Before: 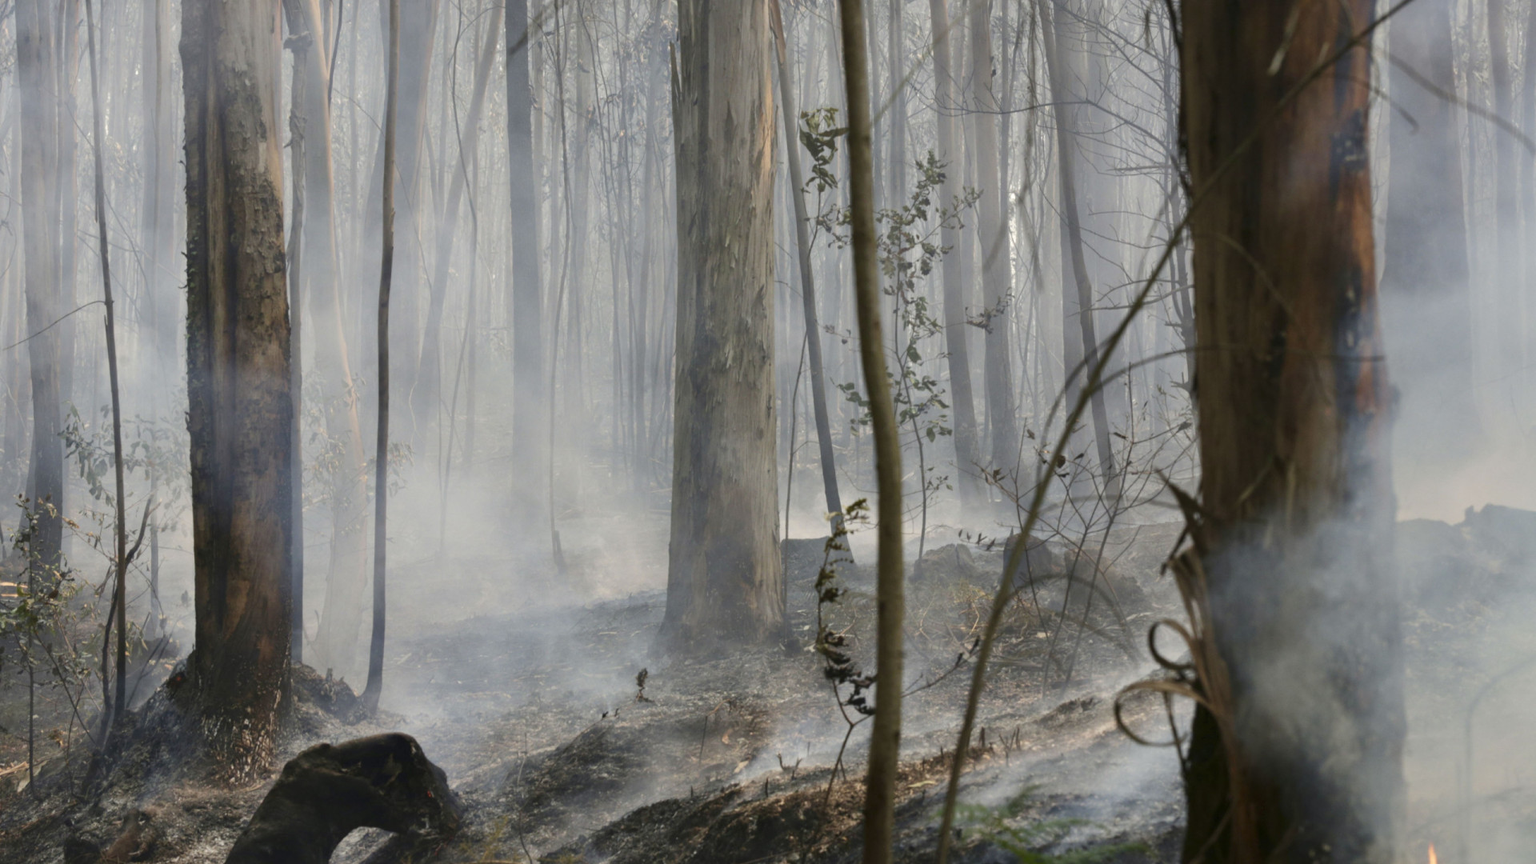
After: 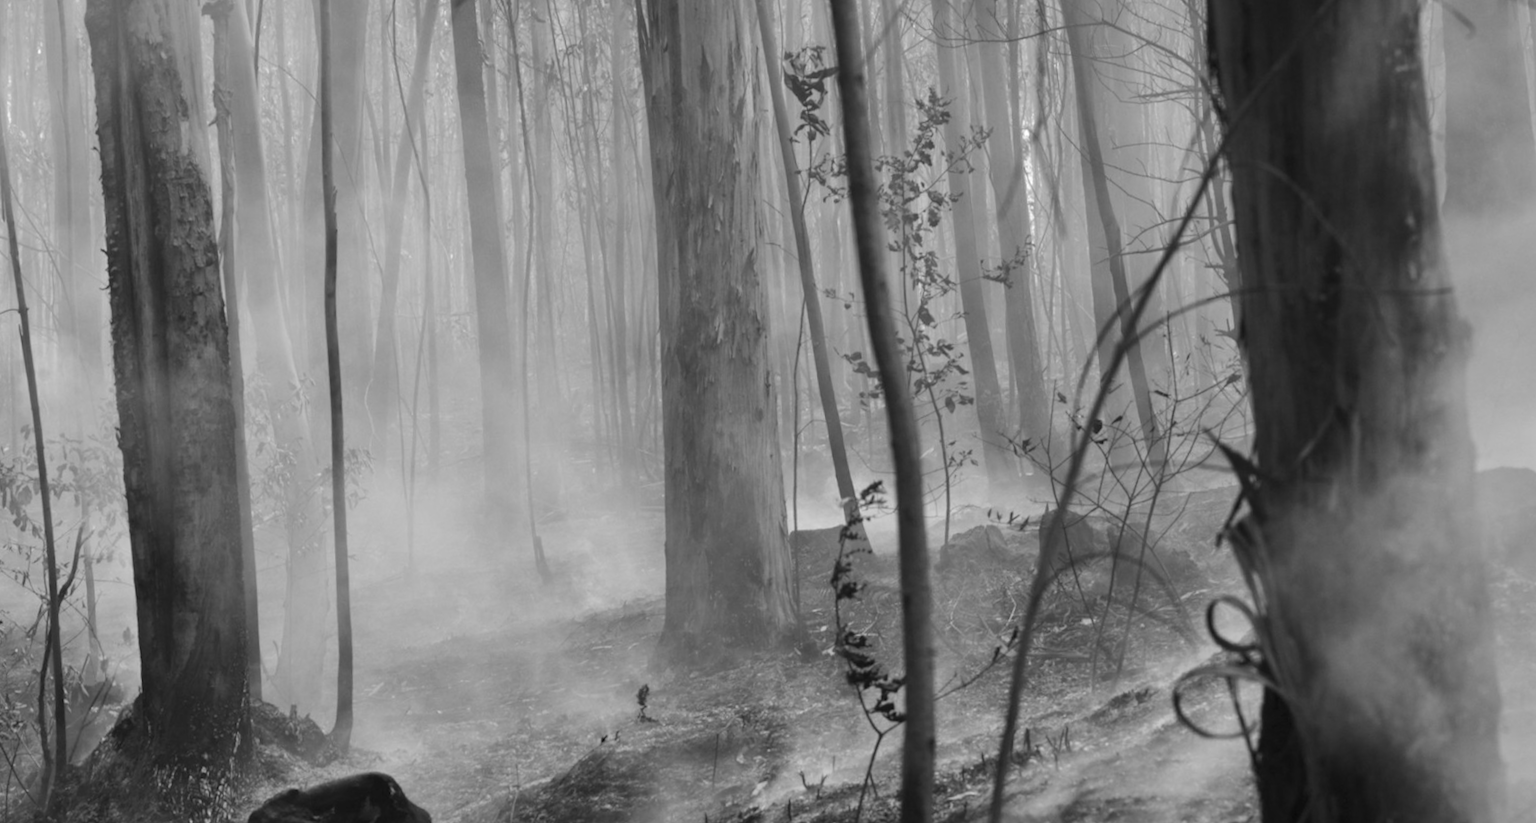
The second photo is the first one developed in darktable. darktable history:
monochrome: size 1
crop and rotate: angle -1.69°
rotate and perspective: rotation -5°, crop left 0.05, crop right 0.952, crop top 0.11, crop bottom 0.89
